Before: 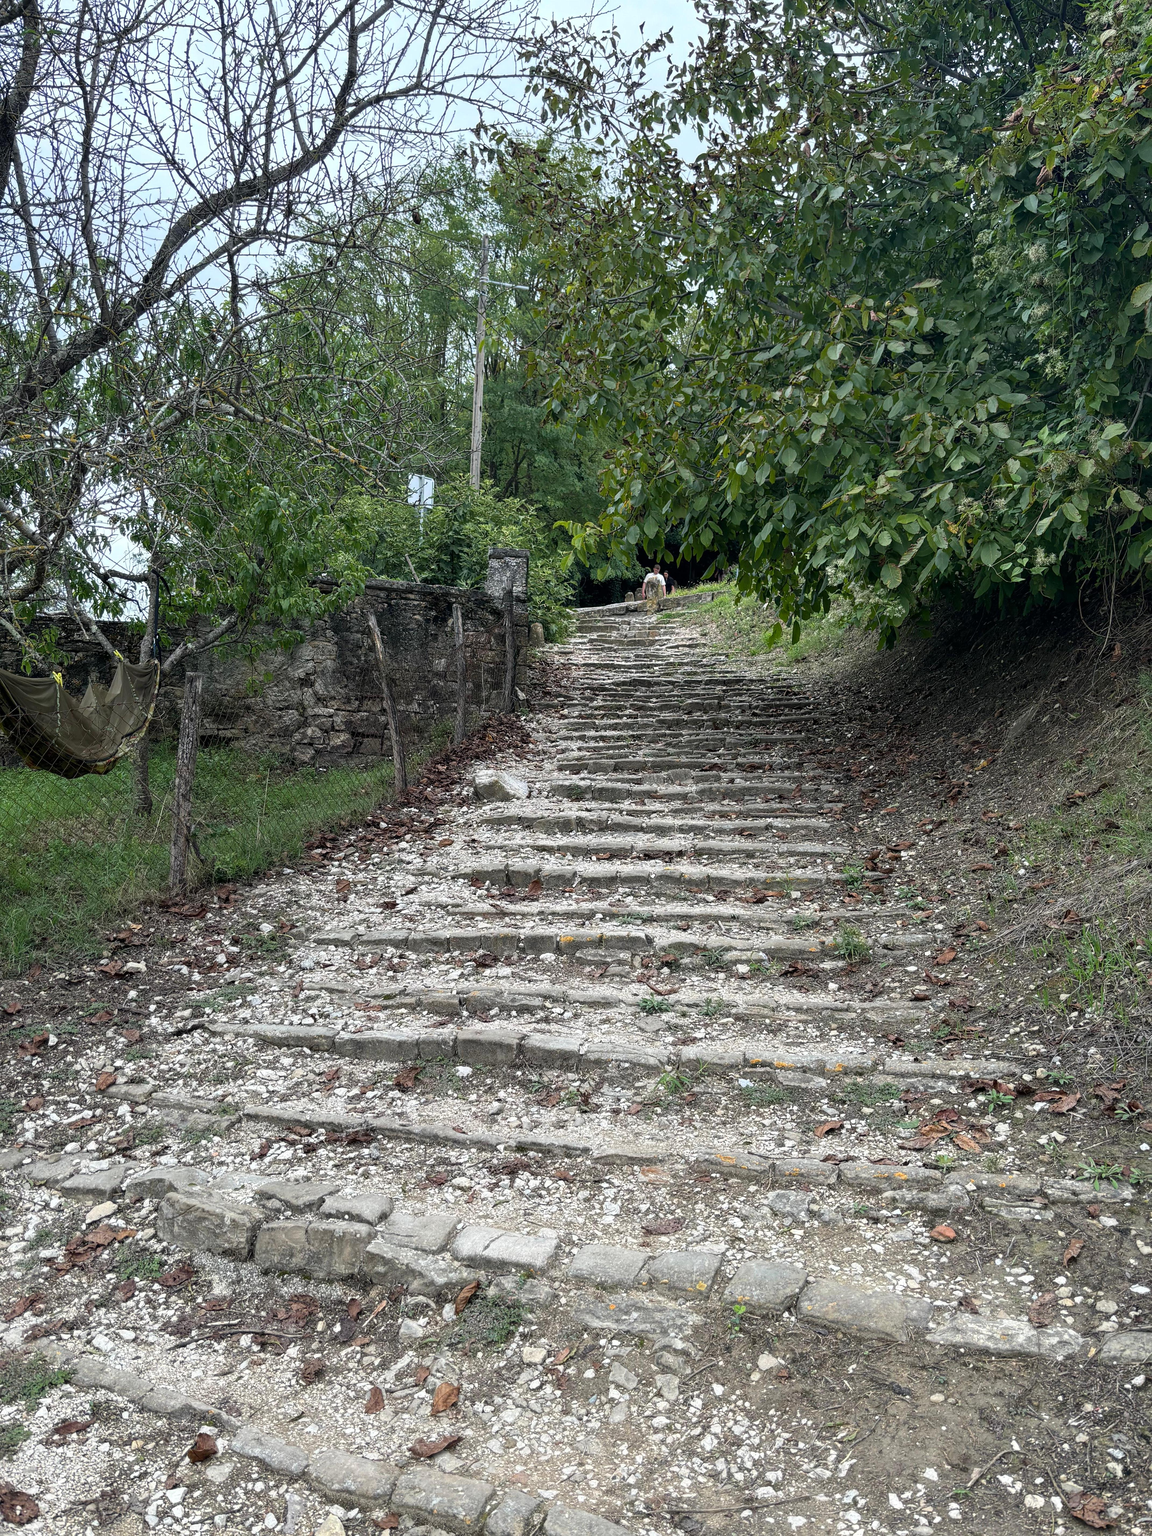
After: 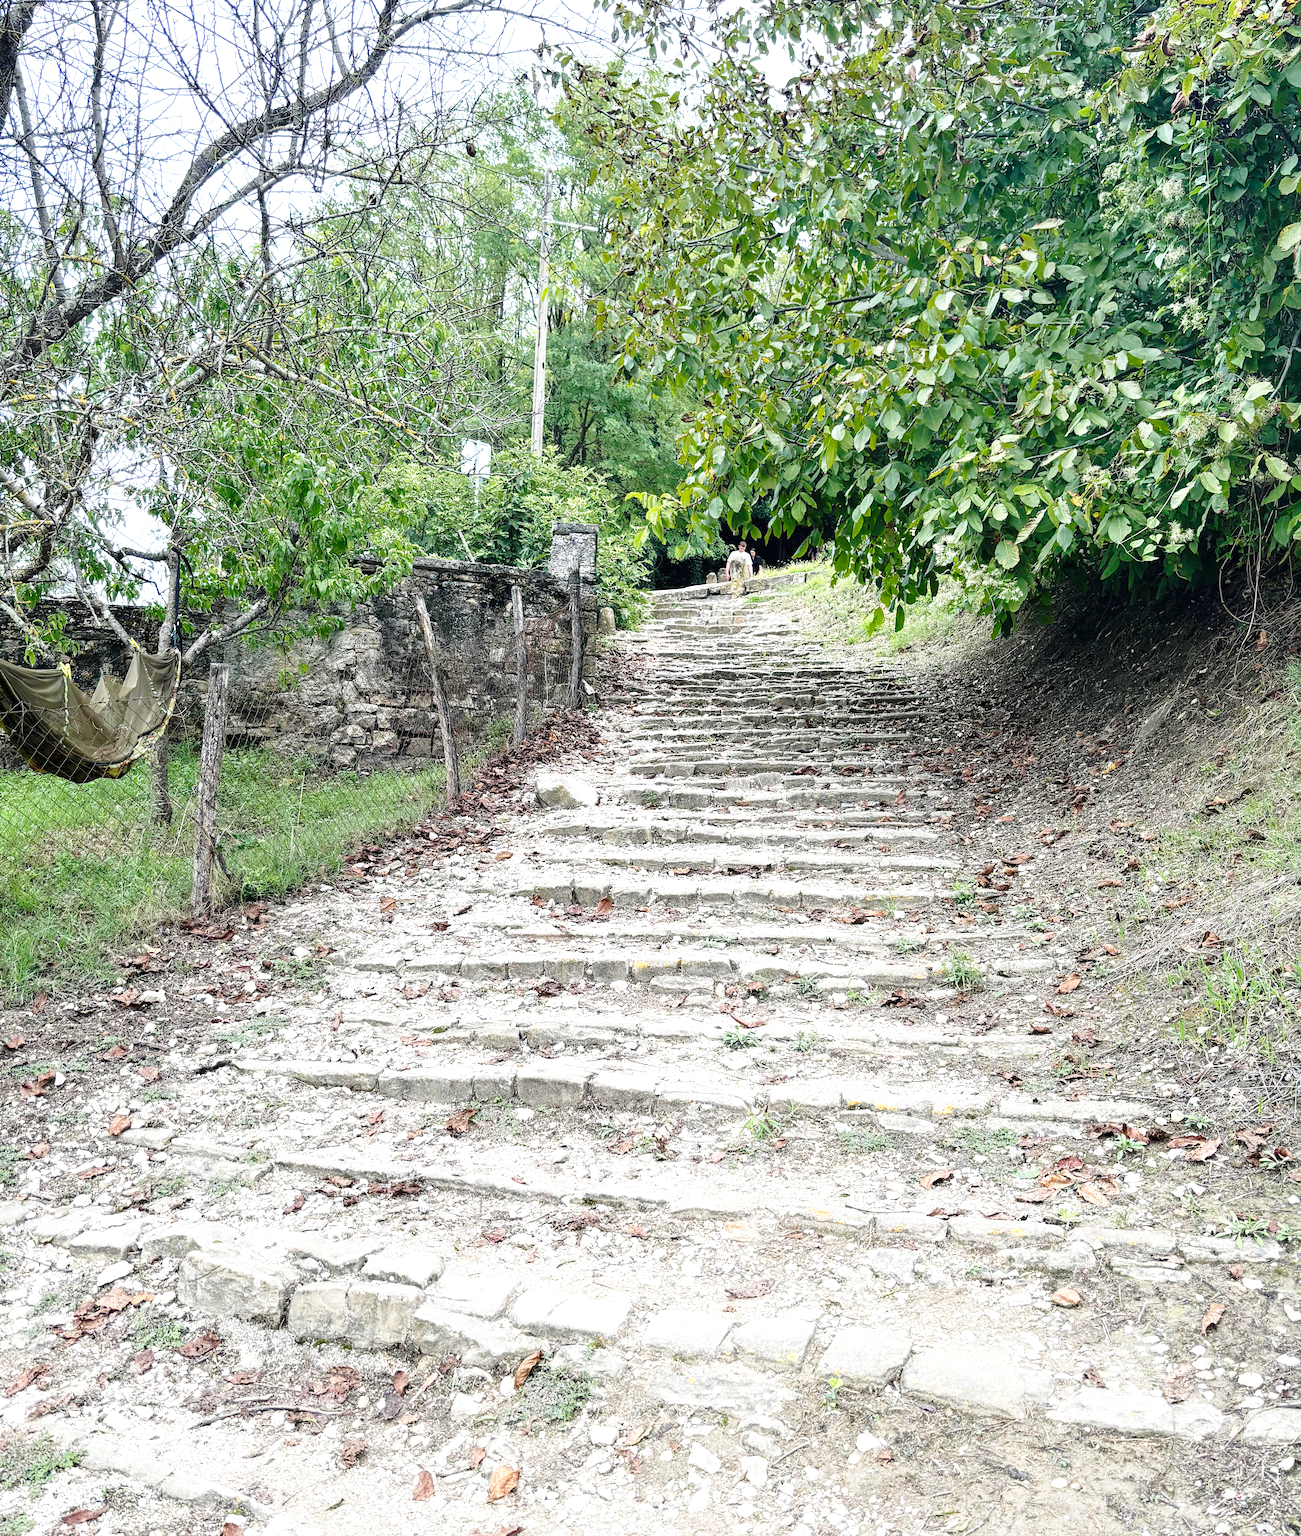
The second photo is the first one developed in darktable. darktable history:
exposure: black level correction 0, exposure 1 EV, compensate exposure bias true, compensate highlight preservation false
crop and rotate: top 5.578%, bottom 5.891%
base curve: curves: ch0 [(0, 0) (0.028, 0.03) (0.121, 0.232) (0.46, 0.748) (0.859, 0.968) (1, 1)], preserve colors none
